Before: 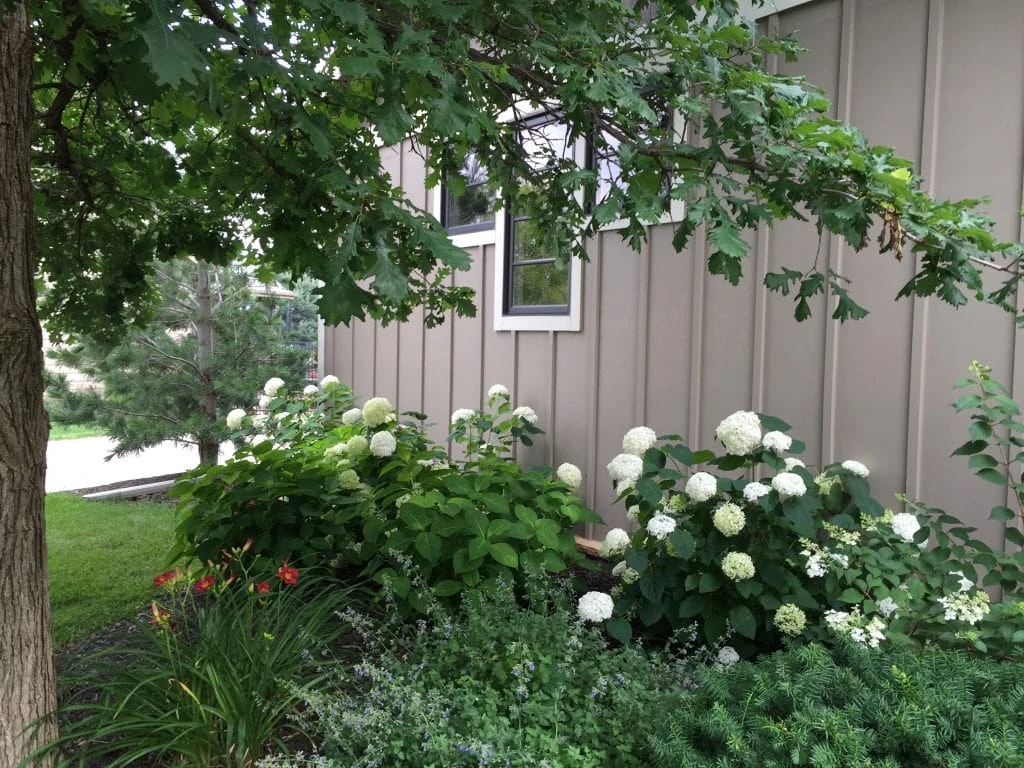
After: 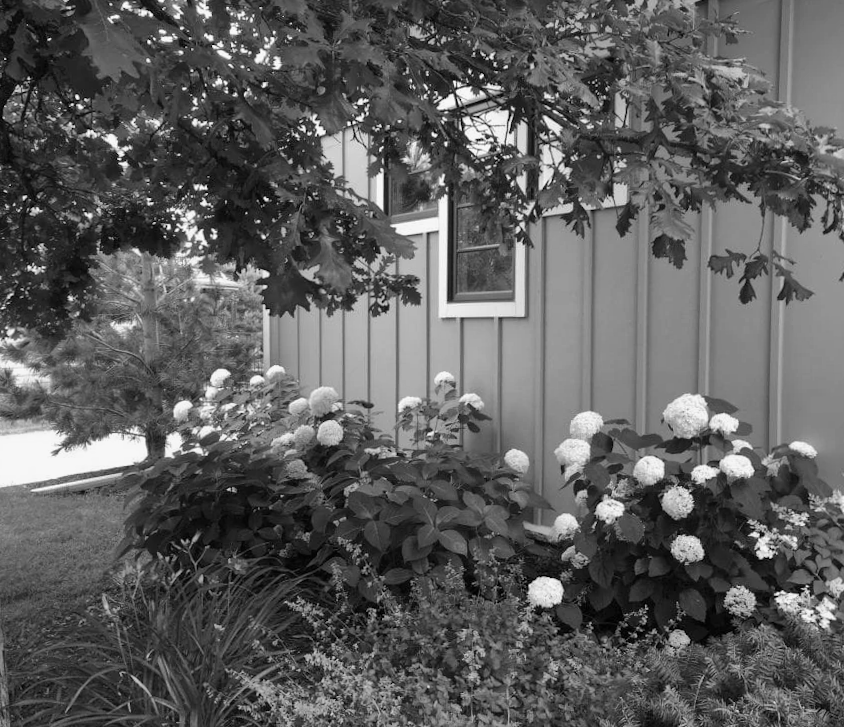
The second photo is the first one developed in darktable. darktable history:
shadows and highlights: soften with gaussian
color calibration: output gray [0.21, 0.42, 0.37, 0], gray › normalize channels true, illuminant same as pipeline (D50), adaptation XYZ, x 0.346, y 0.359, gamut compression 0
crop and rotate: angle 1°, left 4.281%, top 0.642%, right 11.383%, bottom 2.486%
exposure: compensate highlight preservation false
